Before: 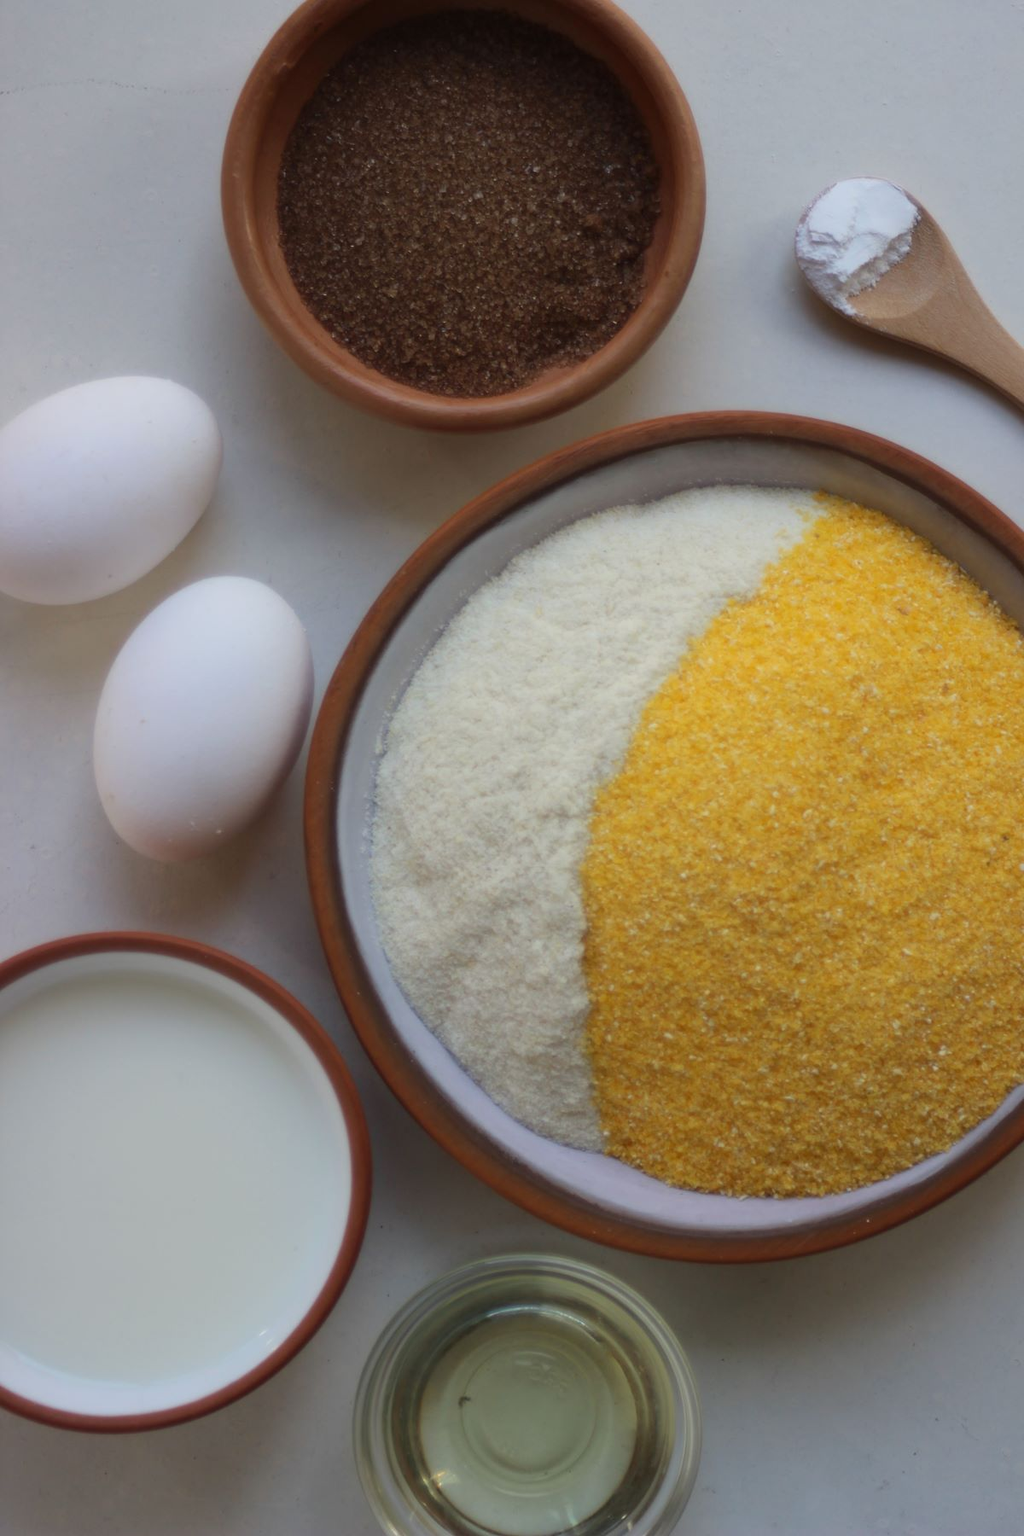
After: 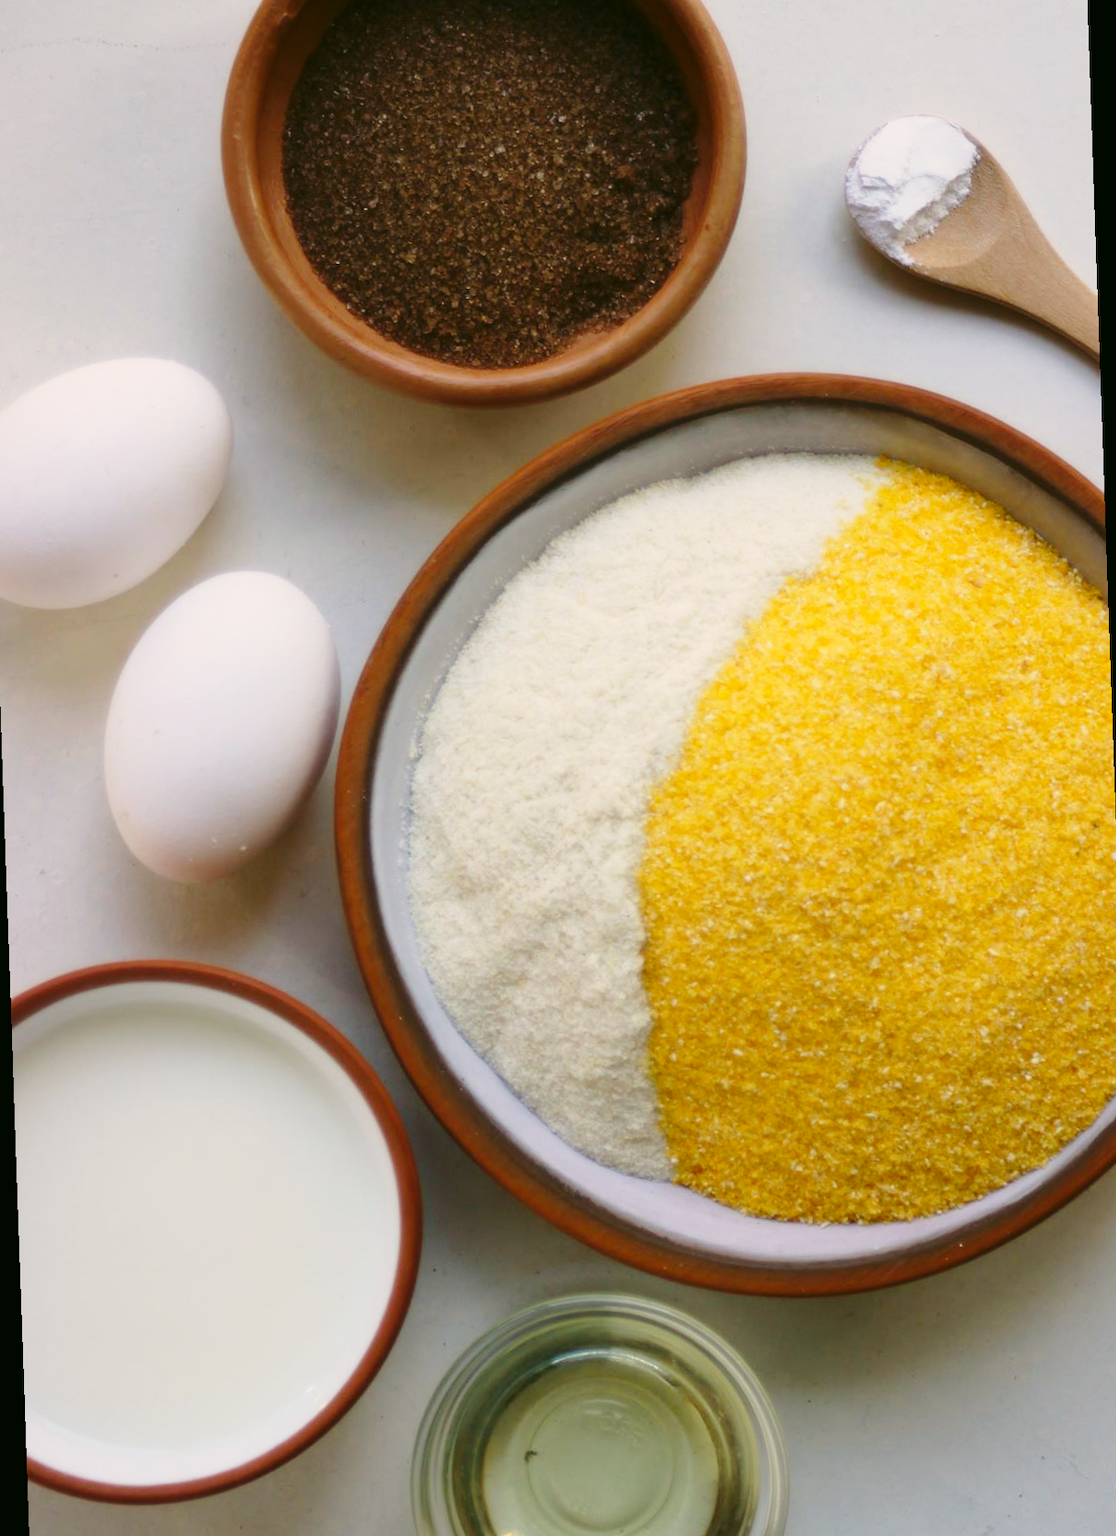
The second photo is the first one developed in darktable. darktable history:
base curve: curves: ch0 [(0, 0) (0.028, 0.03) (0.121, 0.232) (0.46, 0.748) (0.859, 0.968) (1, 1)], preserve colors none
contrast brightness saturation: contrast -0.02, brightness -0.01, saturation 0.03
color correction: highlights a* 4.02, highlights b* 4.98, shadows a* -7.55, shadows b* 4.98
rotate and perspective: rotation -2°, crop left 0.022, crop right 0.978, crop top 0.049, crop bottom 0.951
